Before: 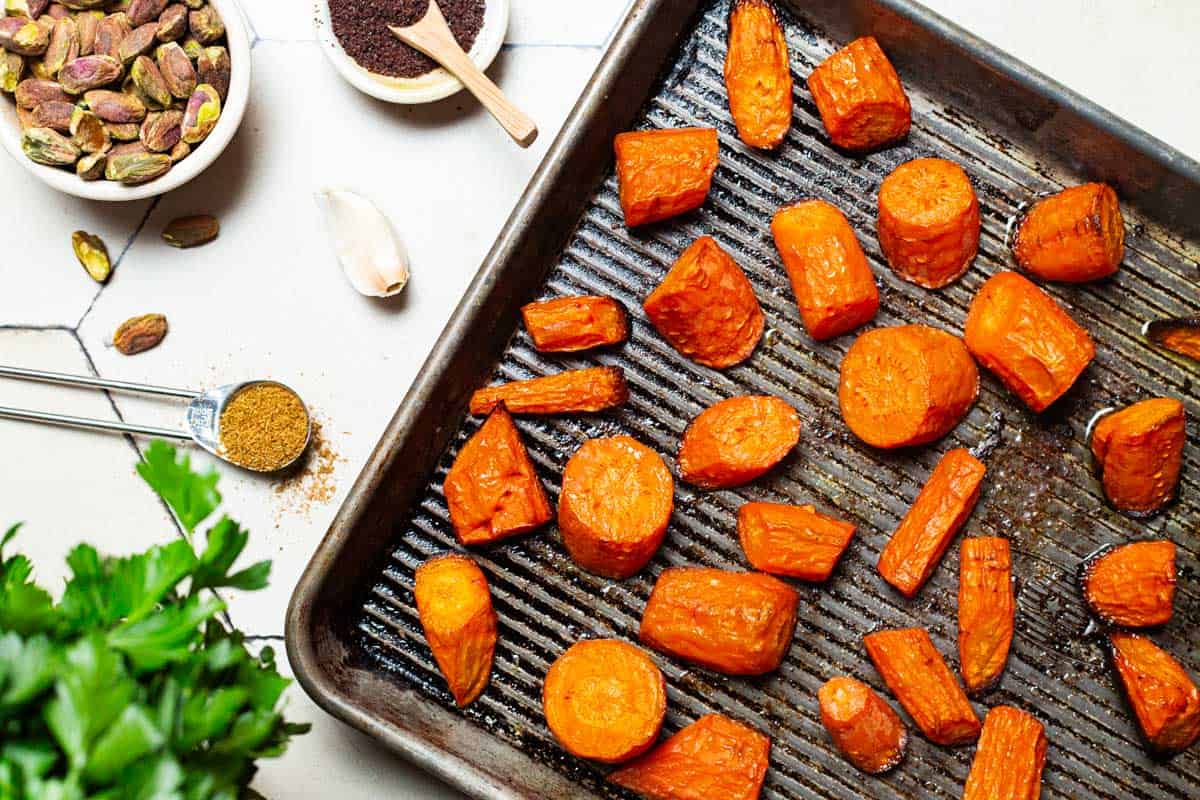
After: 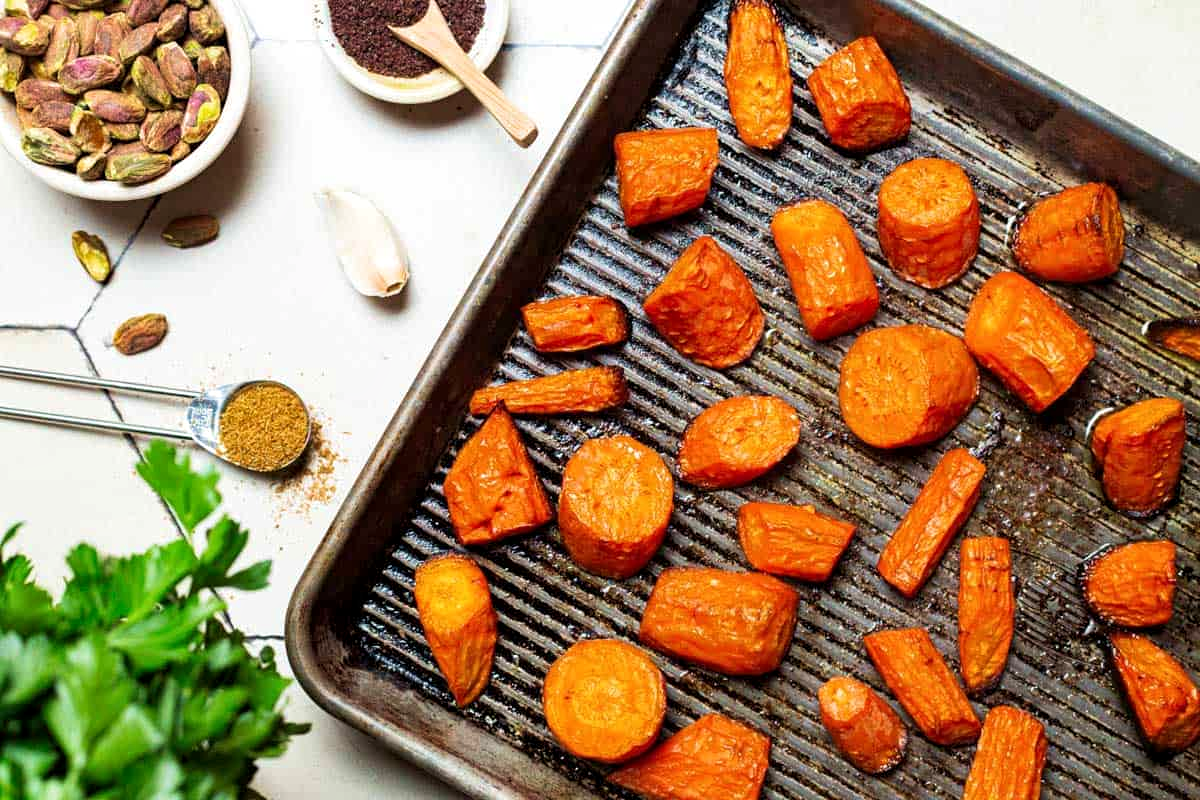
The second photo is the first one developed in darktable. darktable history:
local contrast: highlights 100%, shadows 100%, detail 120%, midtone range 0.2
velvia: on, module defaults
